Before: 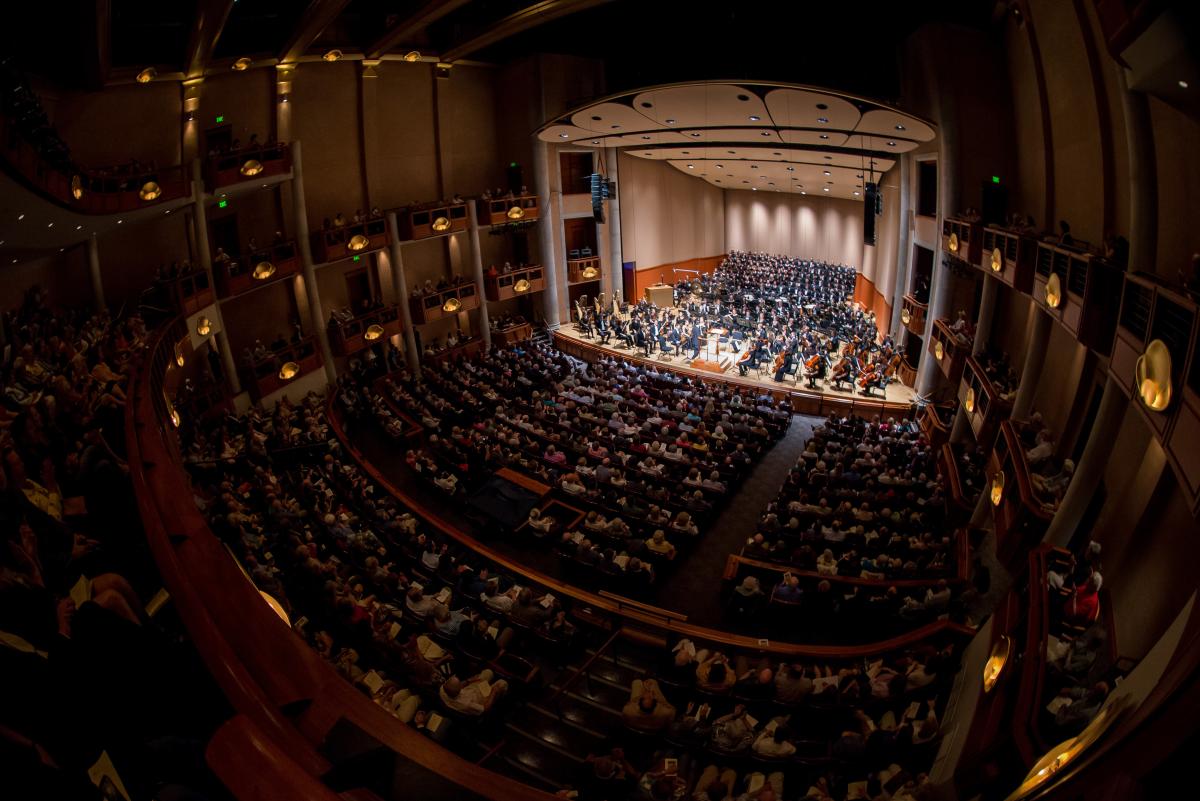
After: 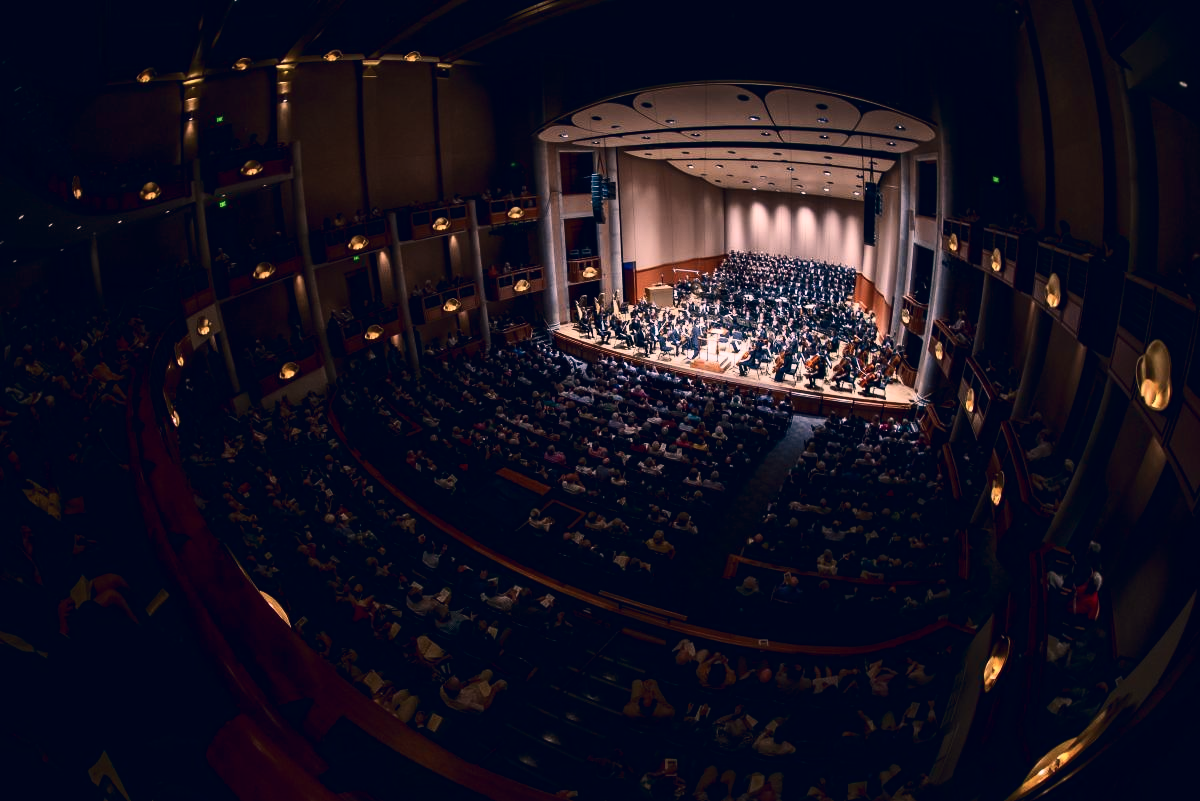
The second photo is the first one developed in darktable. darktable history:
contrast brightness saturation: contrast 0.295
color correction: highlights a* 14.45, highlights b* 6.12, shadows a* -5.12, shadows b* -15.78, saturation 0.86
